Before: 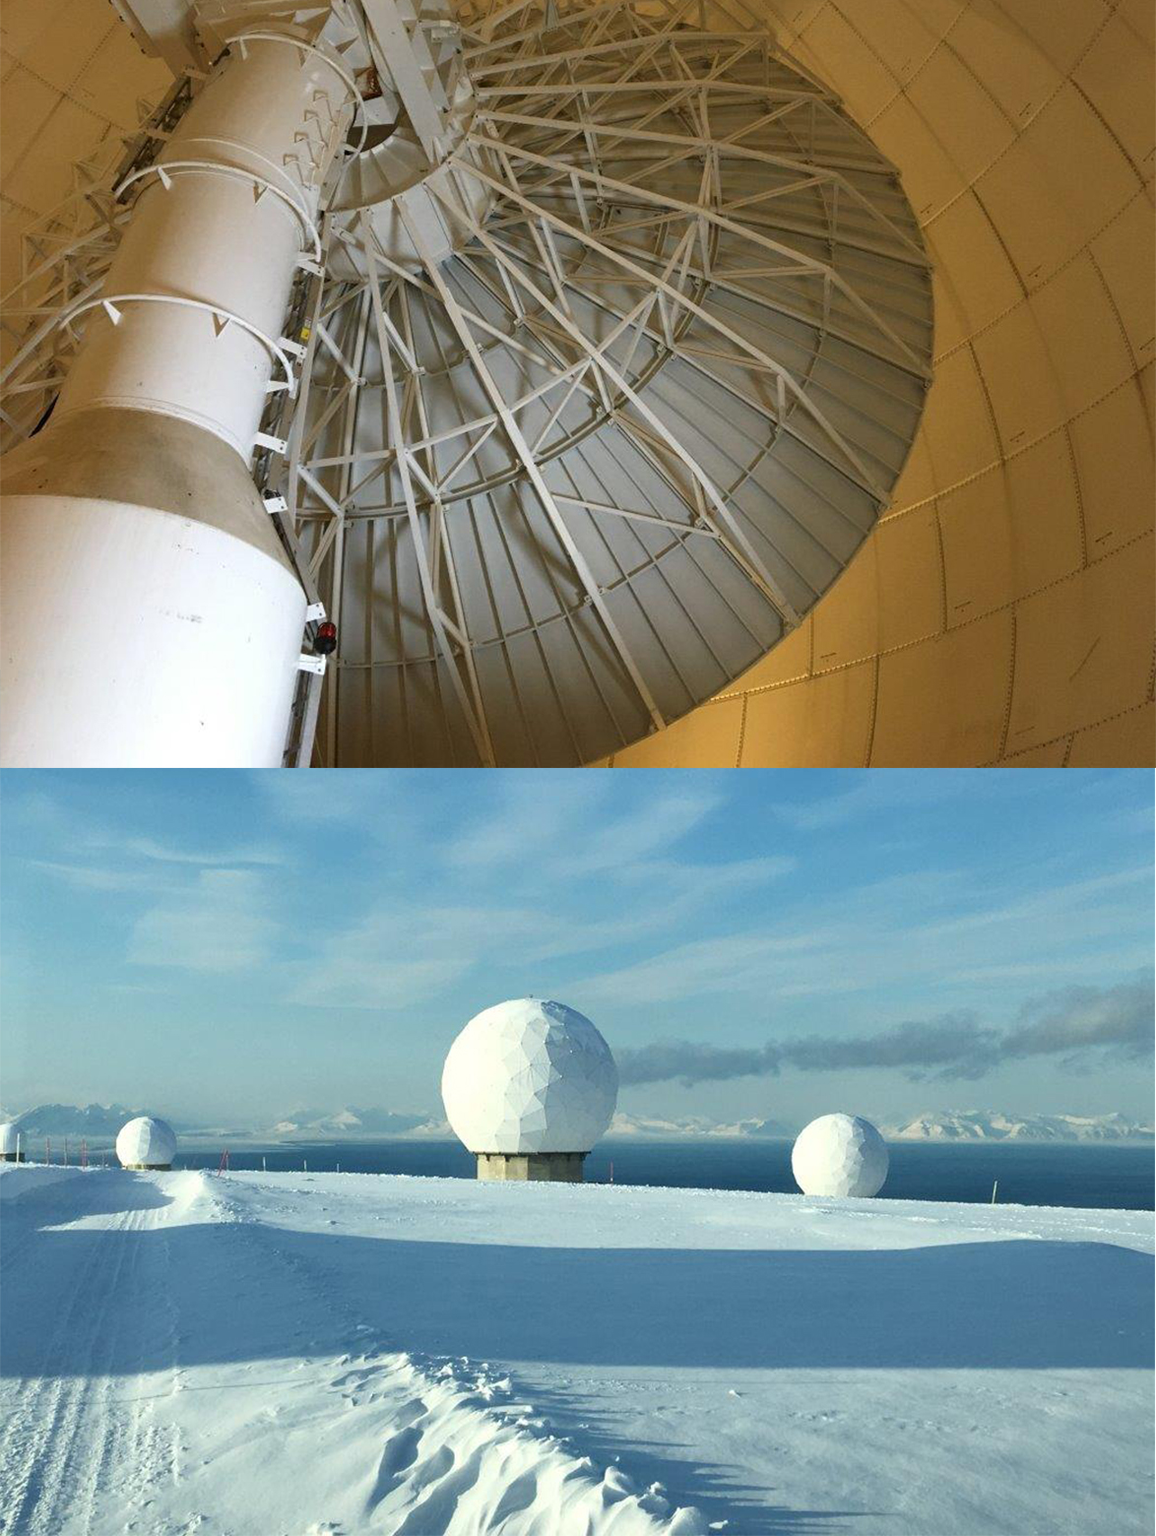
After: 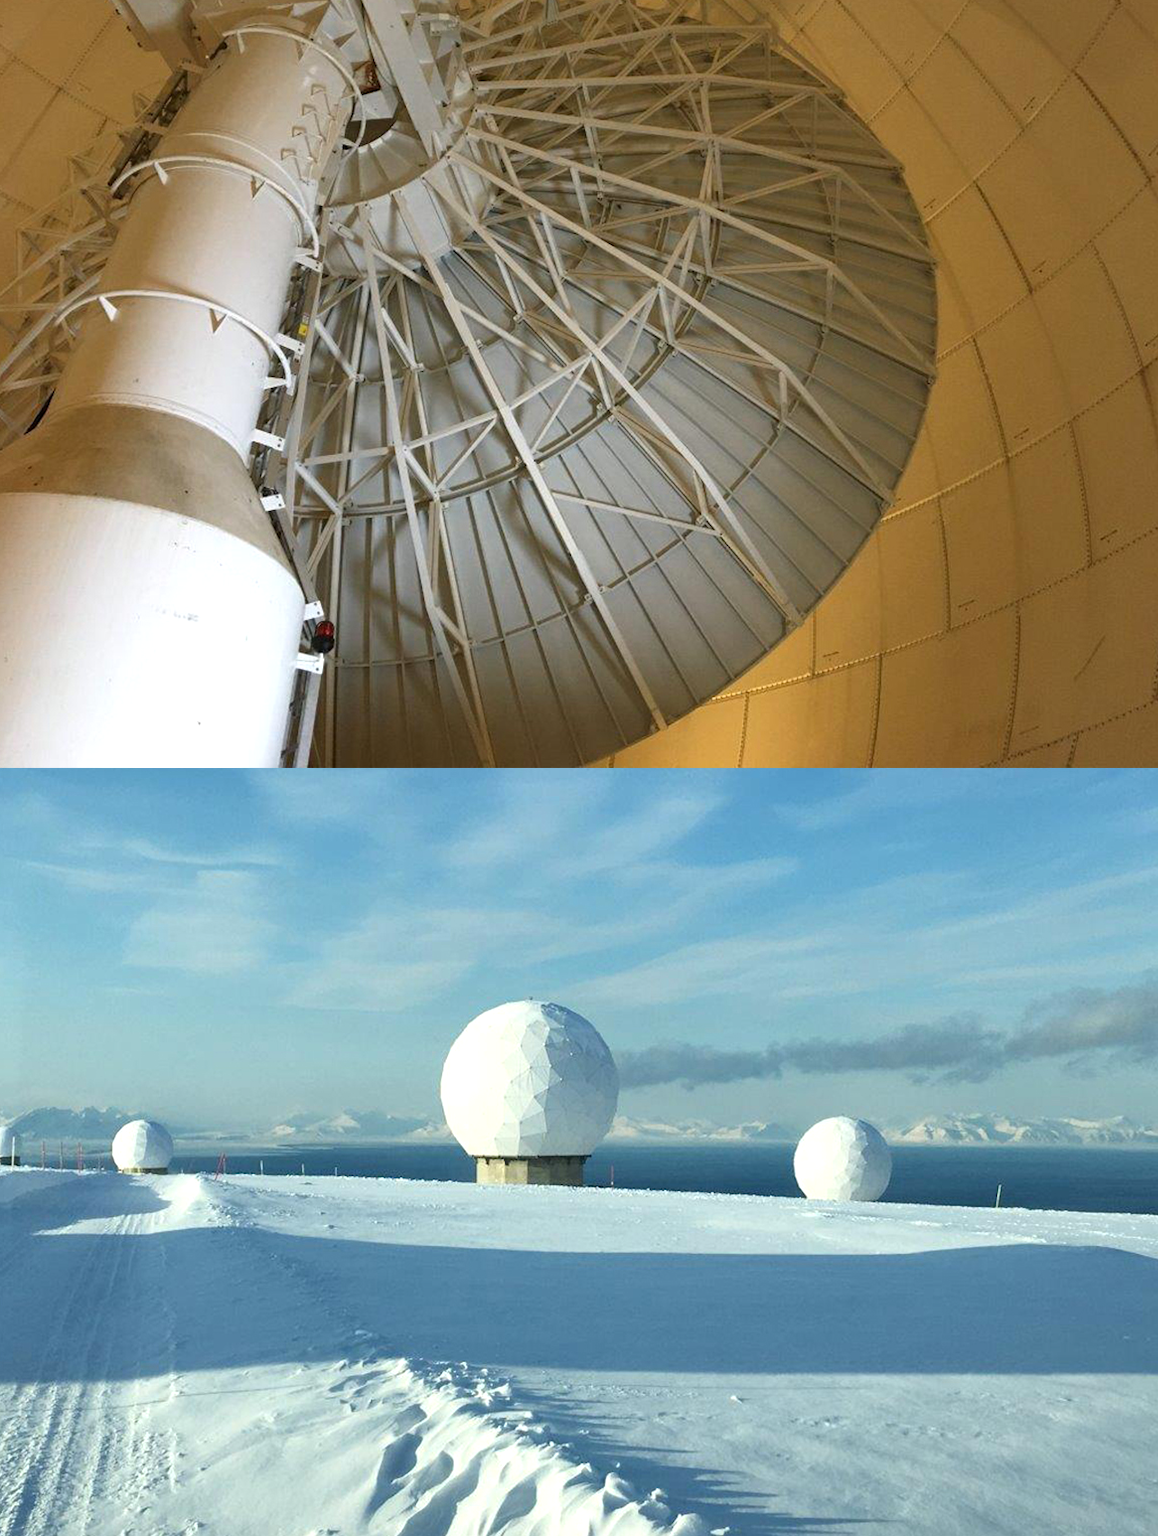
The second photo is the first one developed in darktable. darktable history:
crop: left 0.434%, top 0.485%, right 0.244%, bottom 0.386%
exposure: exposure 0.178 EV, compensate exposure bias true, compensate highlight preservation false
